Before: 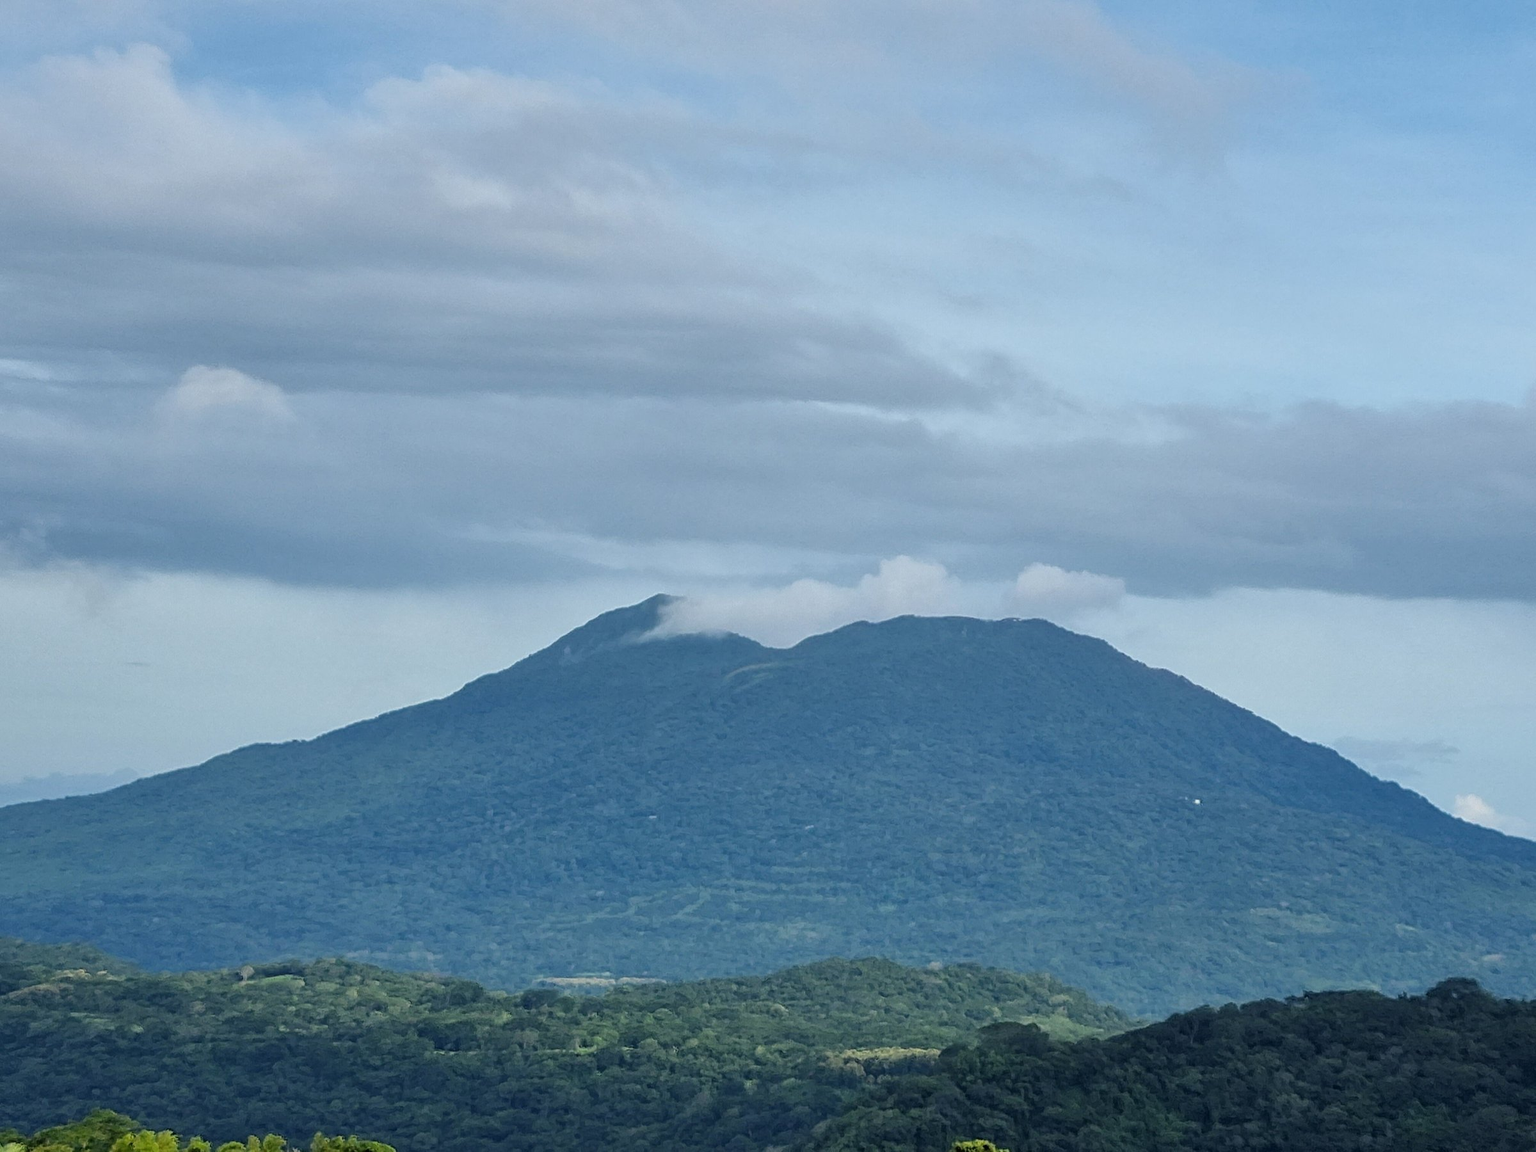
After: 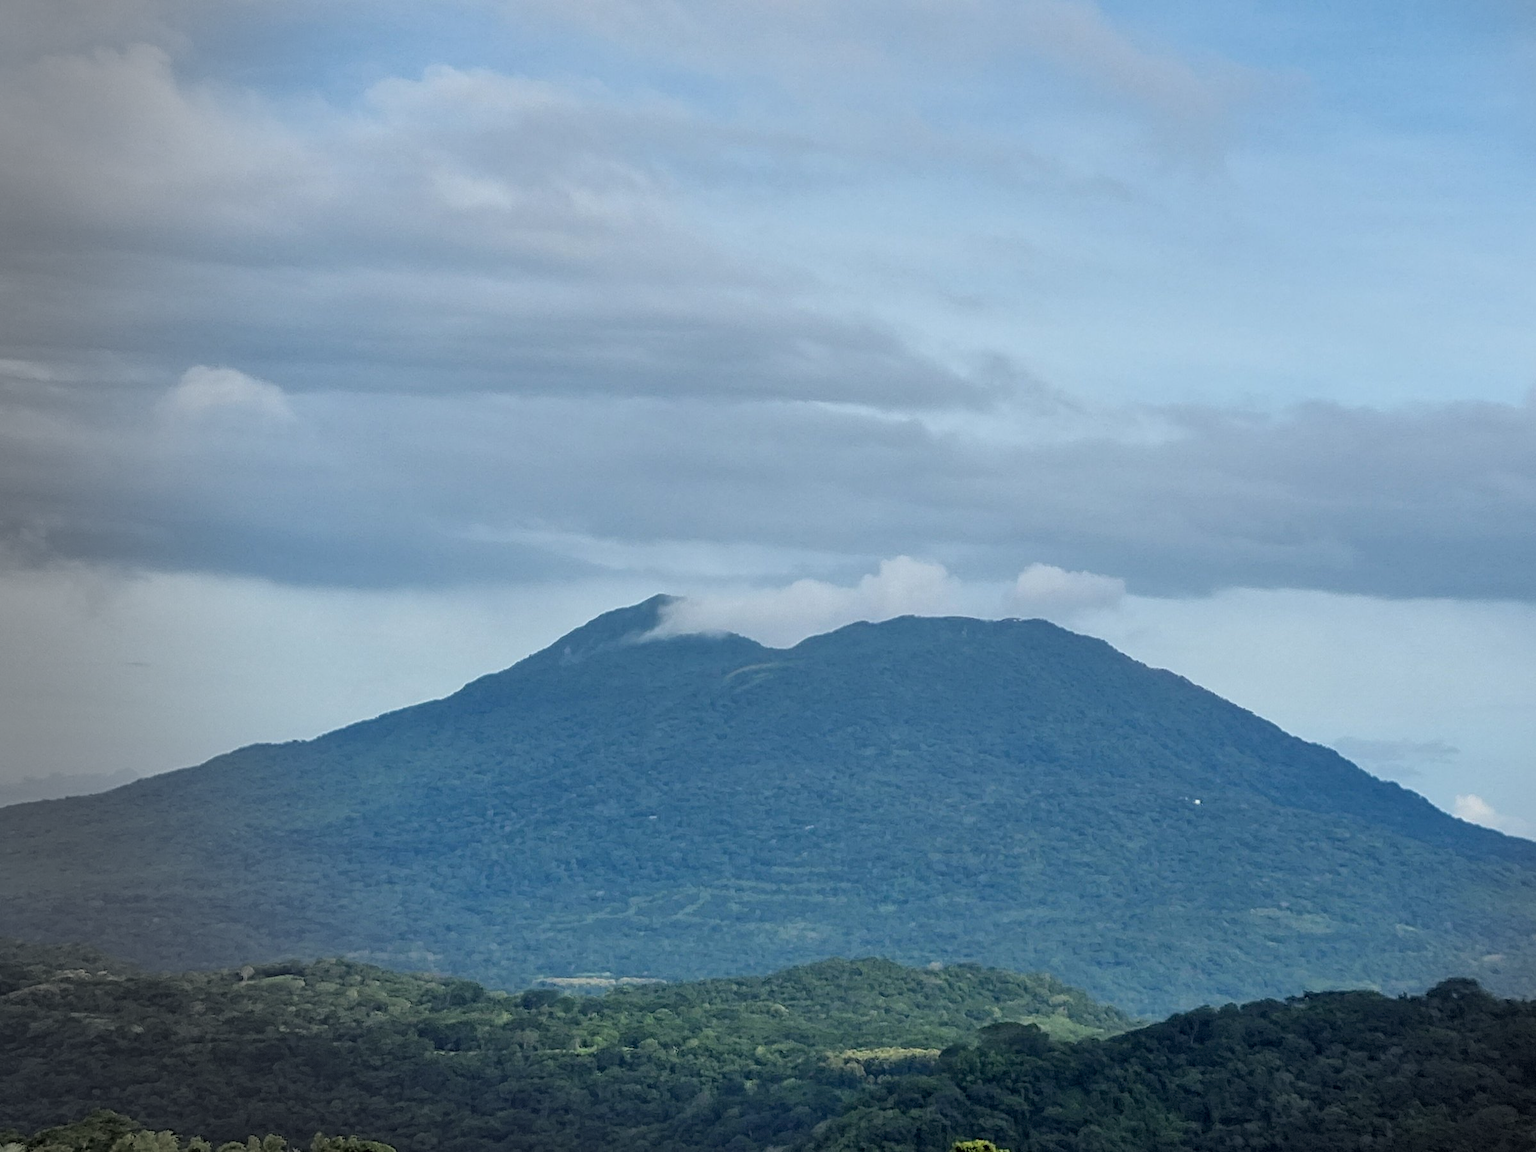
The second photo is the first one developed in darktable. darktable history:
vignetting: brightness -0.441, saturation -0.687, center (0.219, -0.238), dithering 8-bit output
exposure: black level correction 0.004, exposure 0.017 EV, compensate highlight preservation false
